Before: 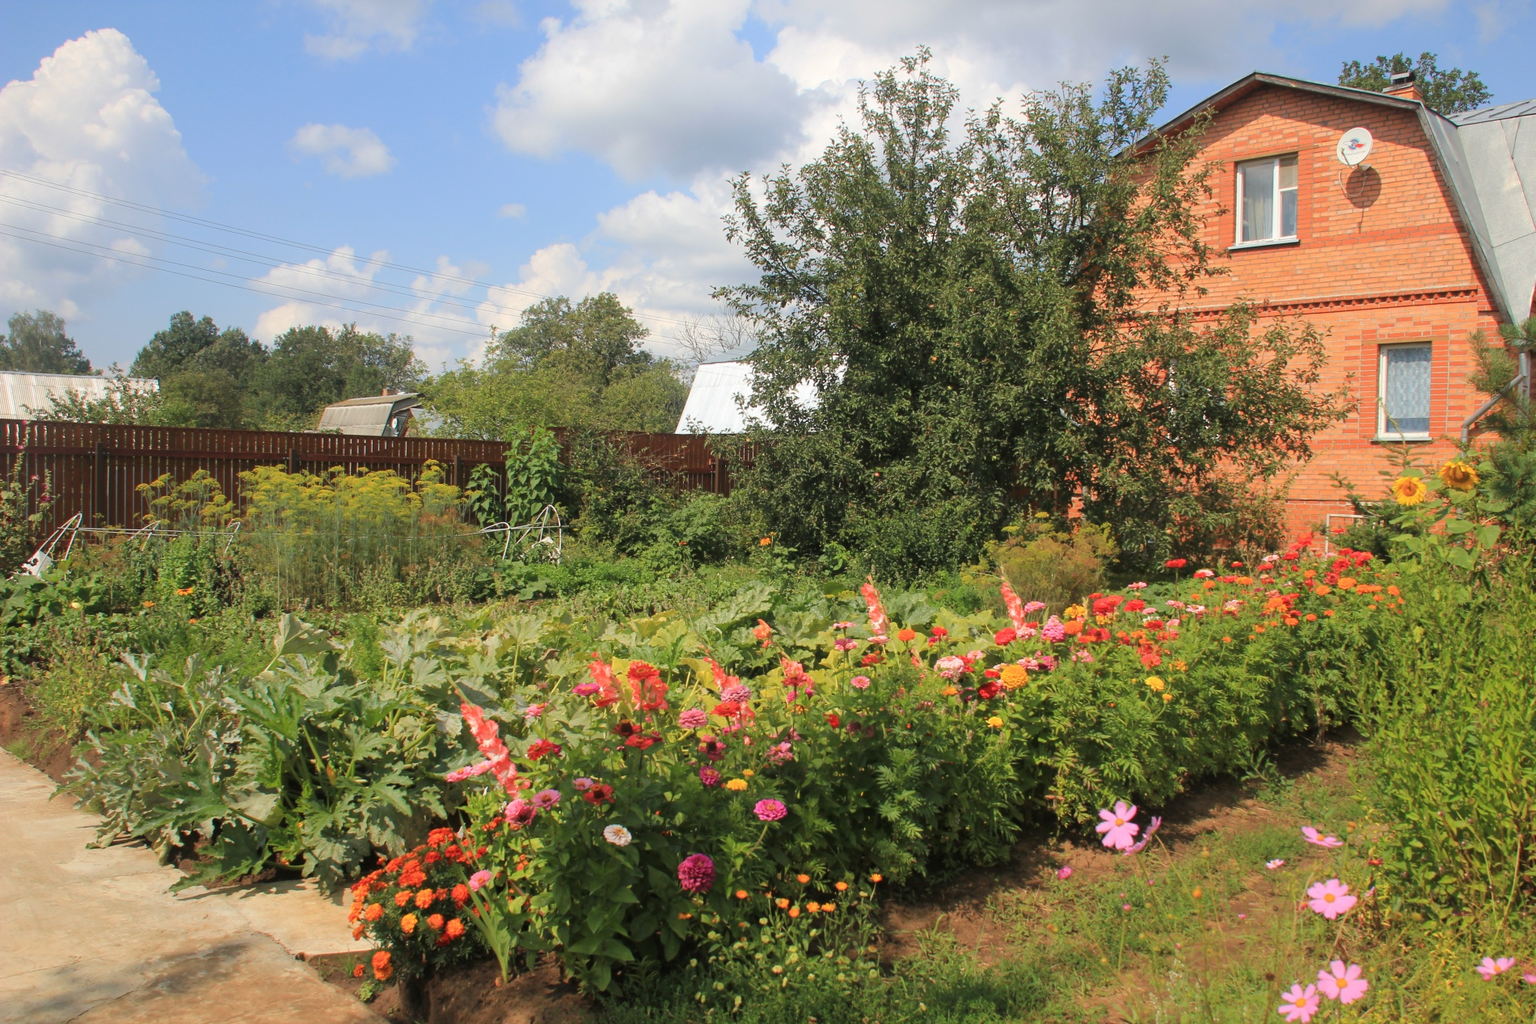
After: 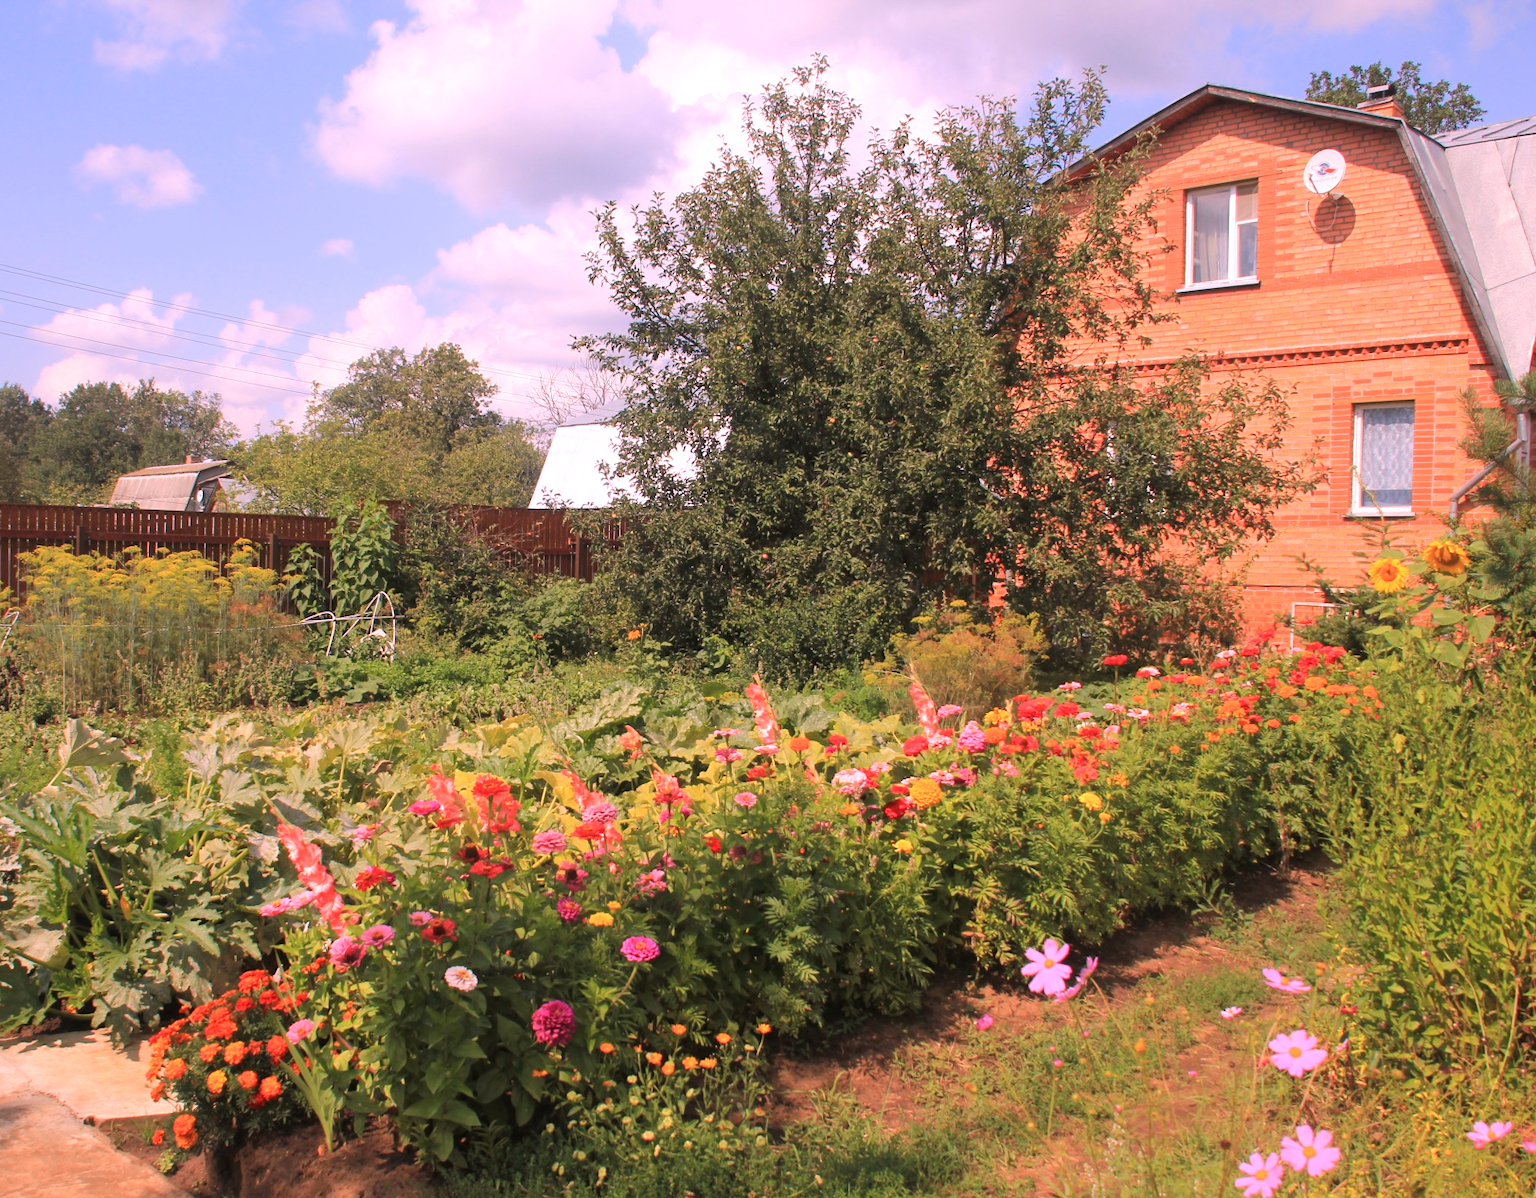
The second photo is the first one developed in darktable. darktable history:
white balance: red 1.188, blue 1.11
crop and rotate: left 14.584%
exposure: exposure 0.131 EV, compensate highlight preservation false
